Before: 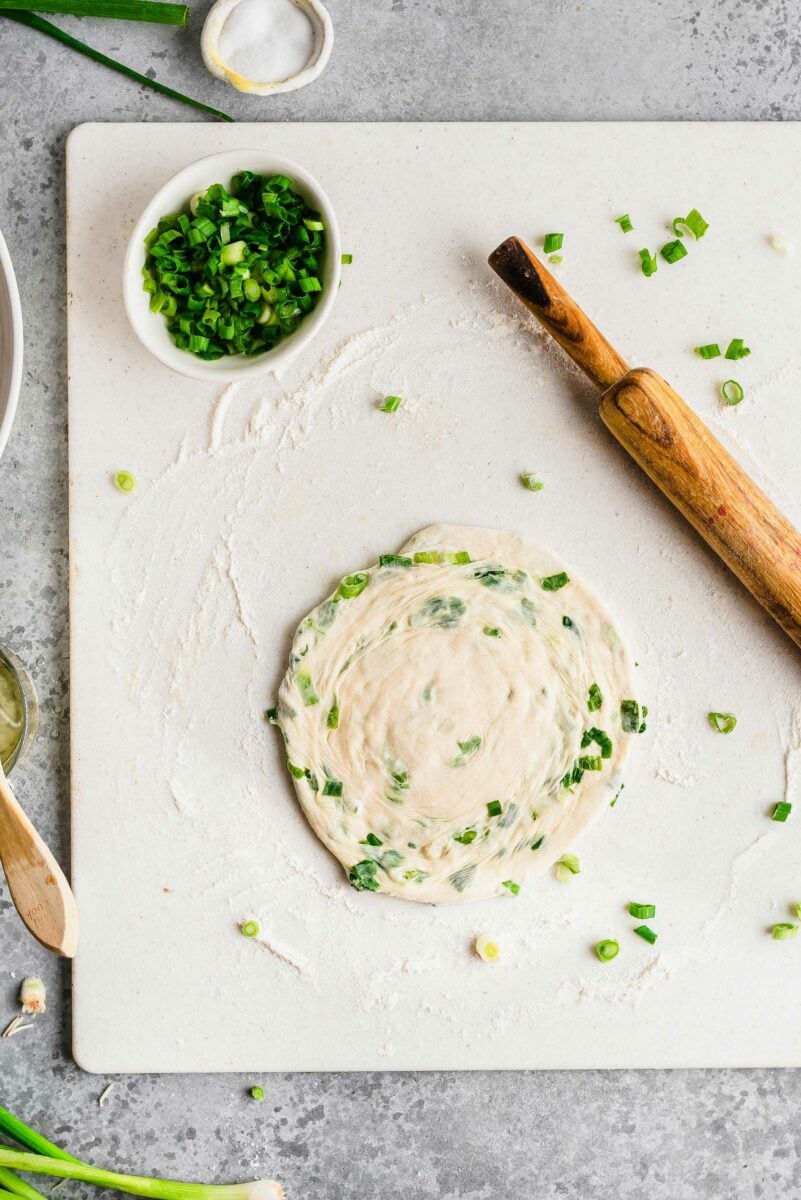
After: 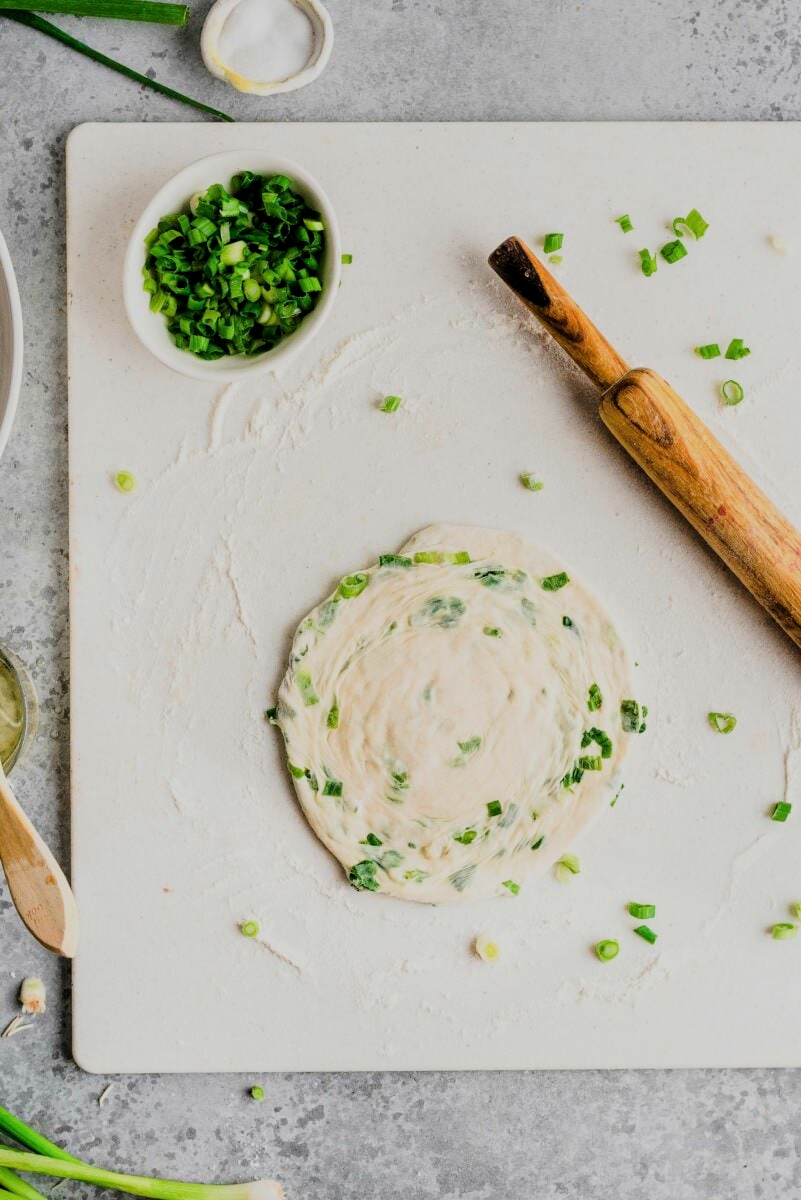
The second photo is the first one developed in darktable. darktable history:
filmic rgb: middle gray luminance 18.42%, black relative exposure -9 EV, white relative exposure 3.75 EV, threshold 6 EV, target black luminance 0%, hardness 4.85, latitude 67.35%, contrast 0.955, highlights saturation mix 20%, shadows ↔ highlights balance 21.36%, add noise in highlights 0, preserve chrominance luminance Y, color science v3 (2019), use custom middle-gray values true, iterations of high-quality reconstruction 0, contrast in highlights soft, enable highlight reconstruction true
